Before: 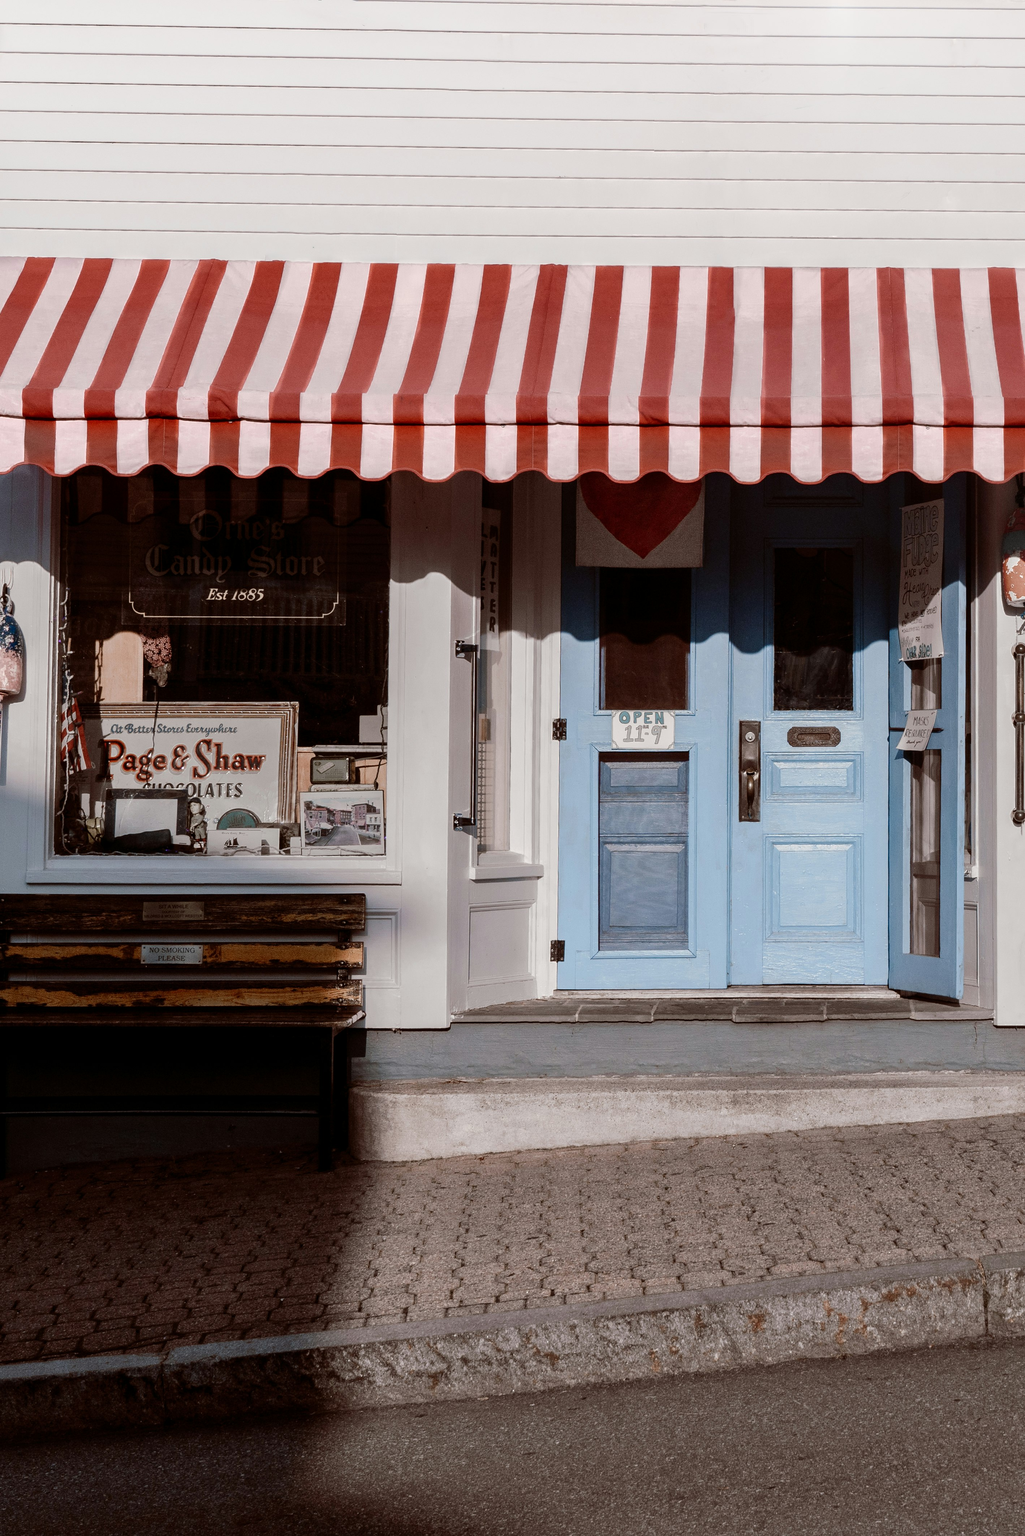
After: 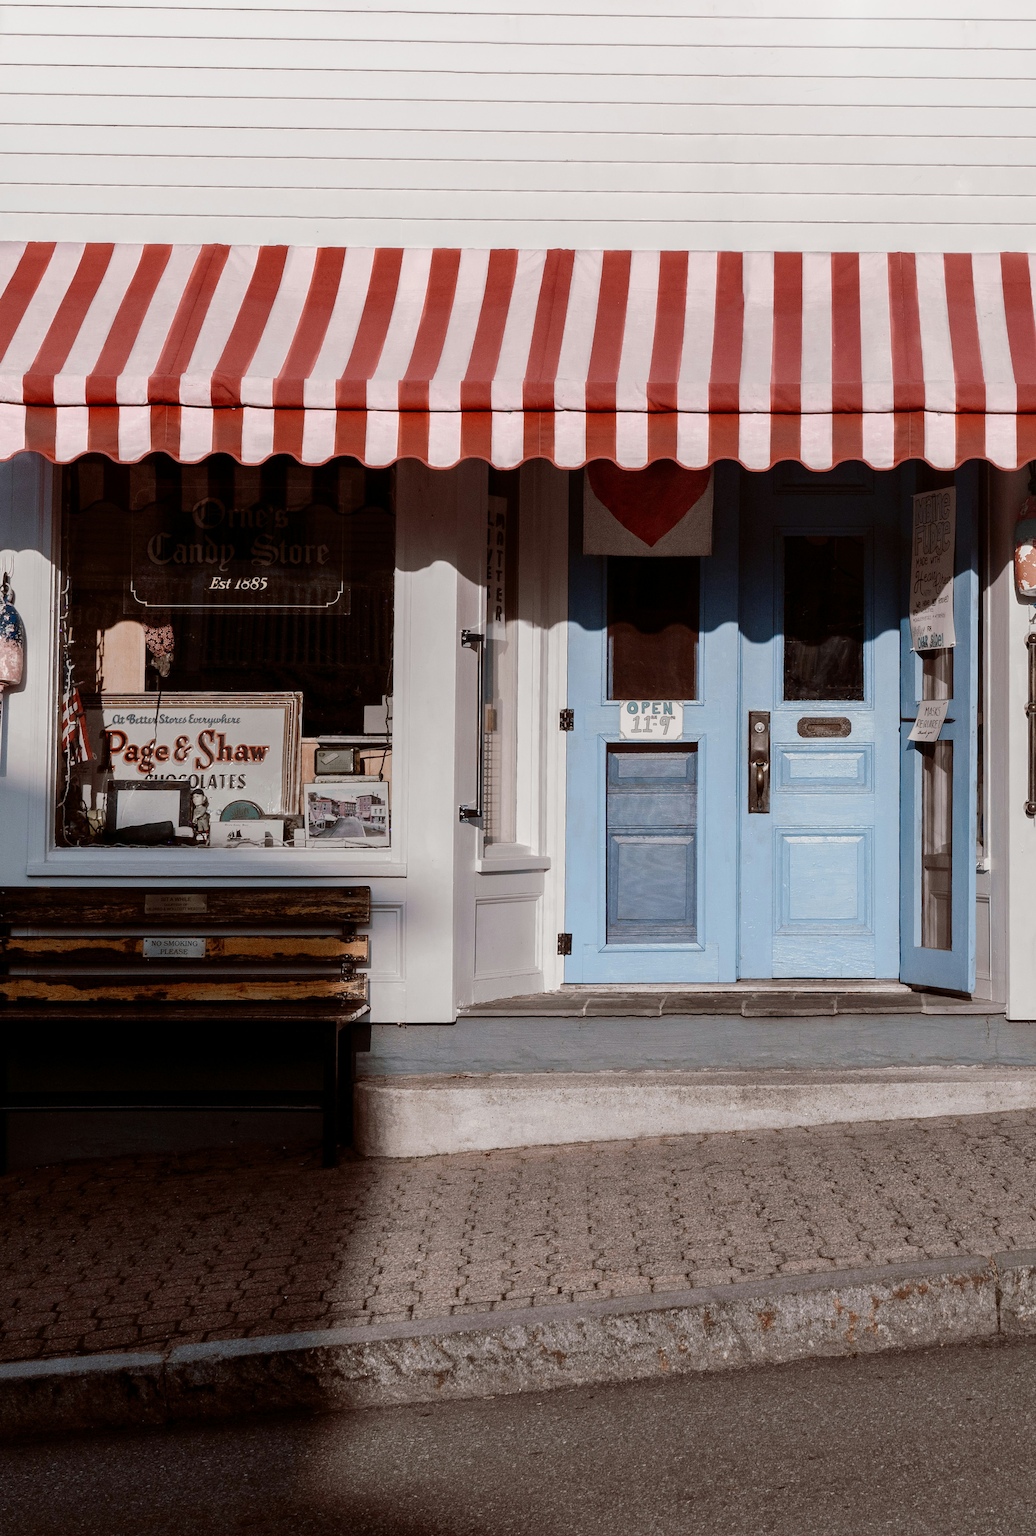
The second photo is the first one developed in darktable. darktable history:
crop: top 1.232%, right 0.066%
